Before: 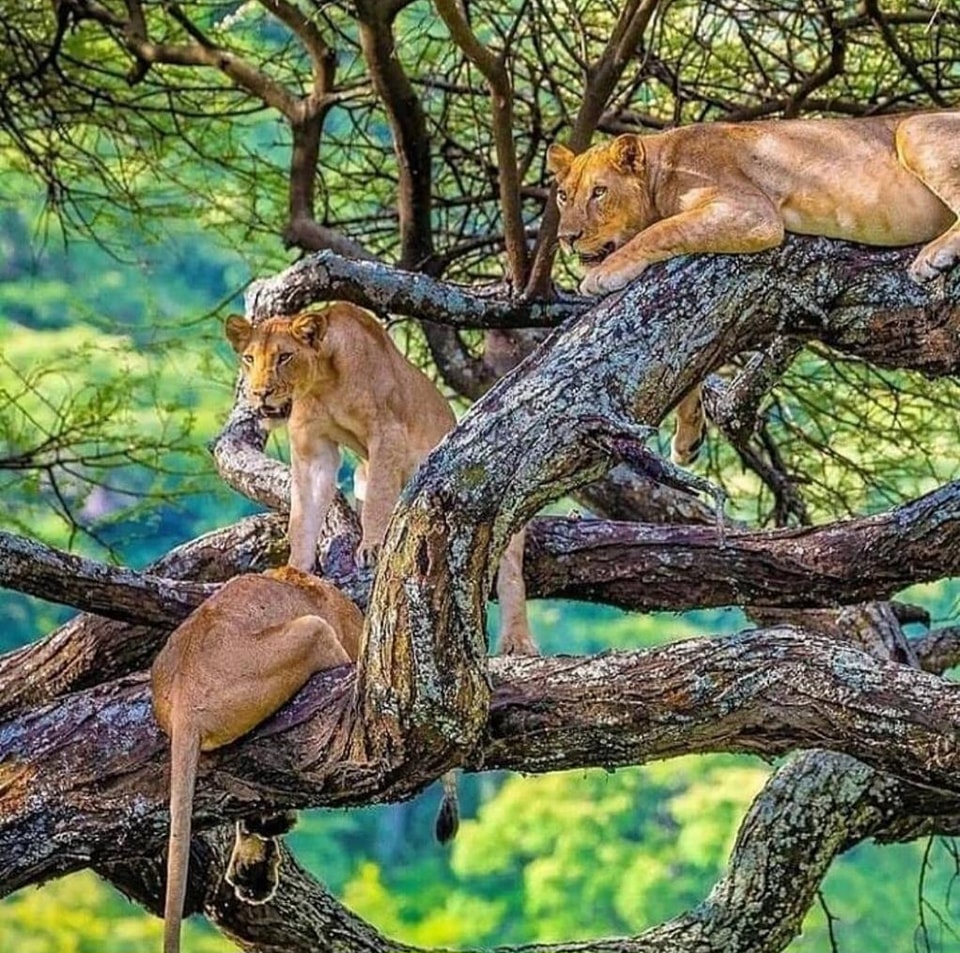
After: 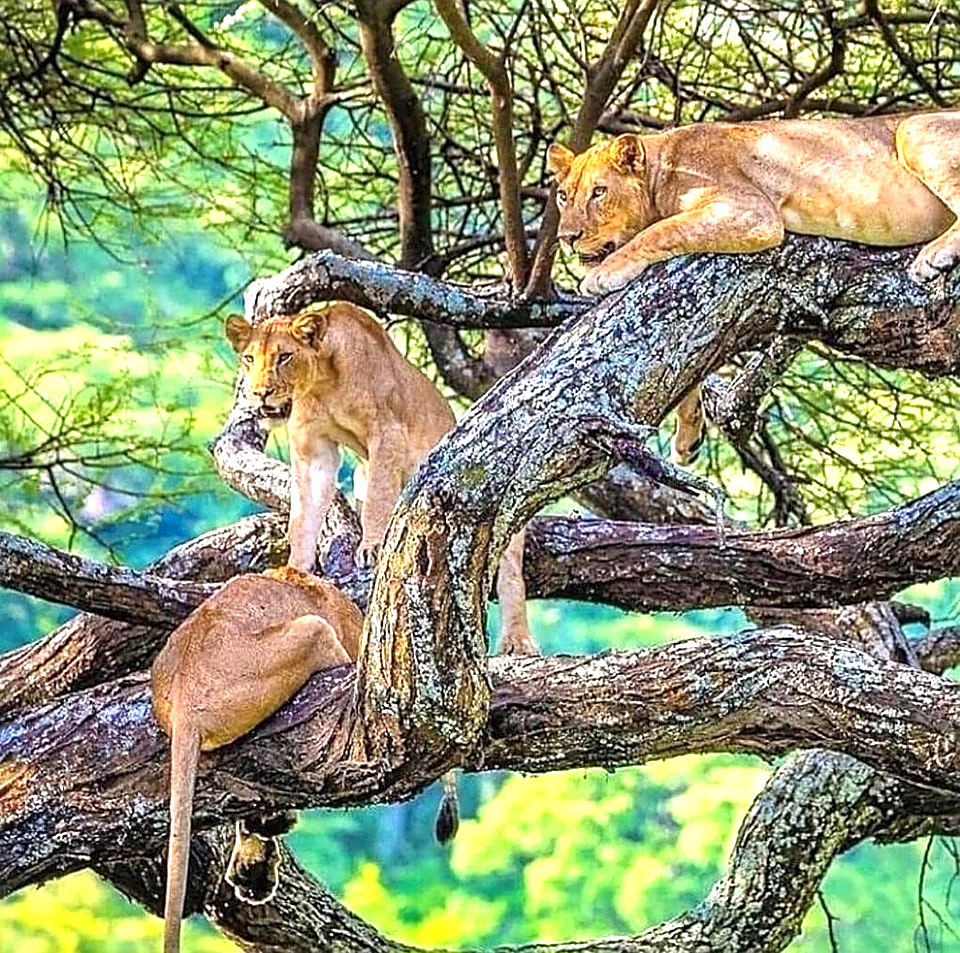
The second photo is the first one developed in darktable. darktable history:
exposure: black level correction 0, exposure 0.9 EV, compensate highlight preservation false
color zones: curves: ch0 [(0.068, 0.464) (0.25, 0.5) (0.48, 0.508) (0.75, 0.536) (0.886, 0.476) (0.967, 0.456)]; ch1 [(0.066, 0.456) (0.25, 0.5) (0.616, 0.508) (0.746, 0.56) (0.934, 0.444)]
sharpen: on, module defaults
